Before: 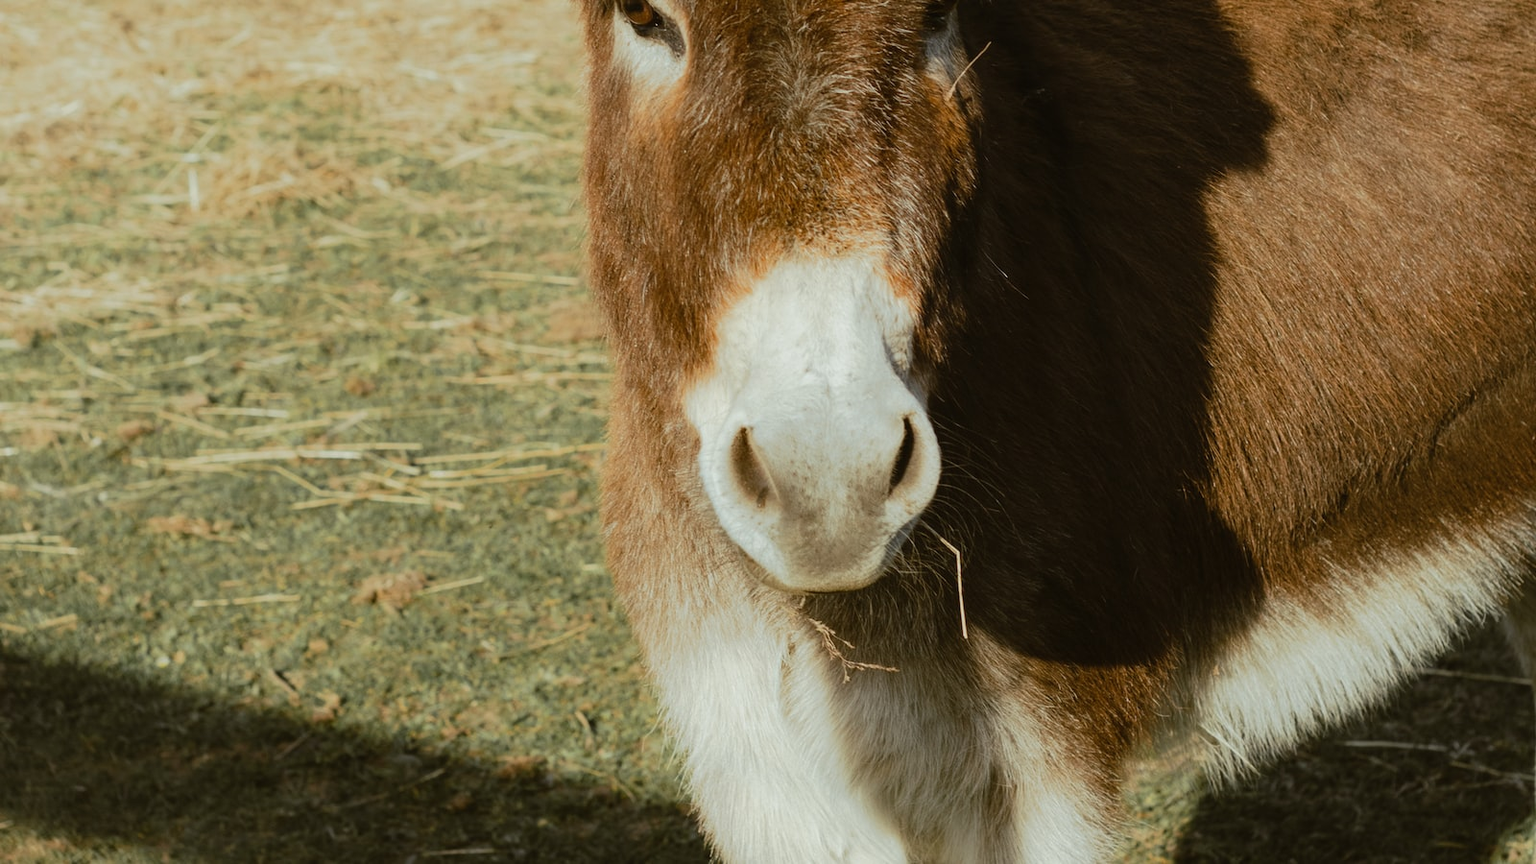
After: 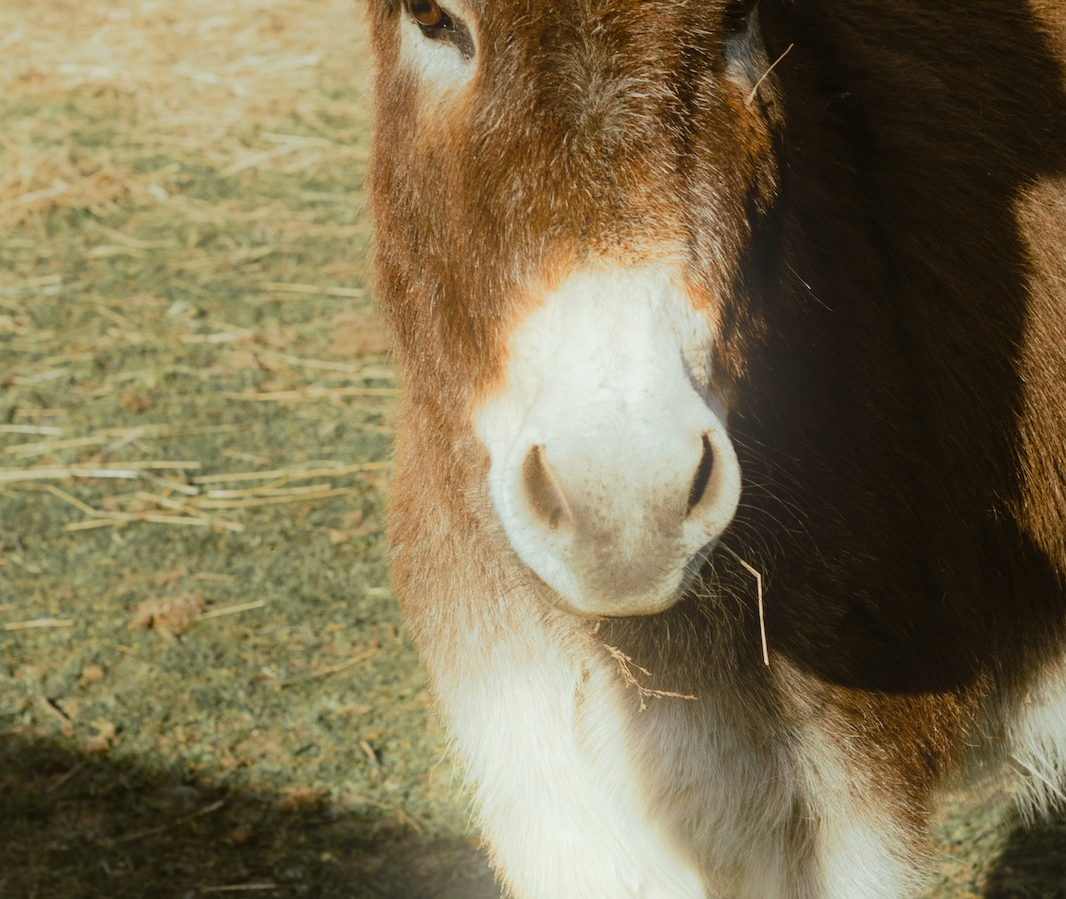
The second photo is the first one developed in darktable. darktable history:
bloom: on, module defaults
crop and rotate: left 15.055%, right 18.278%
